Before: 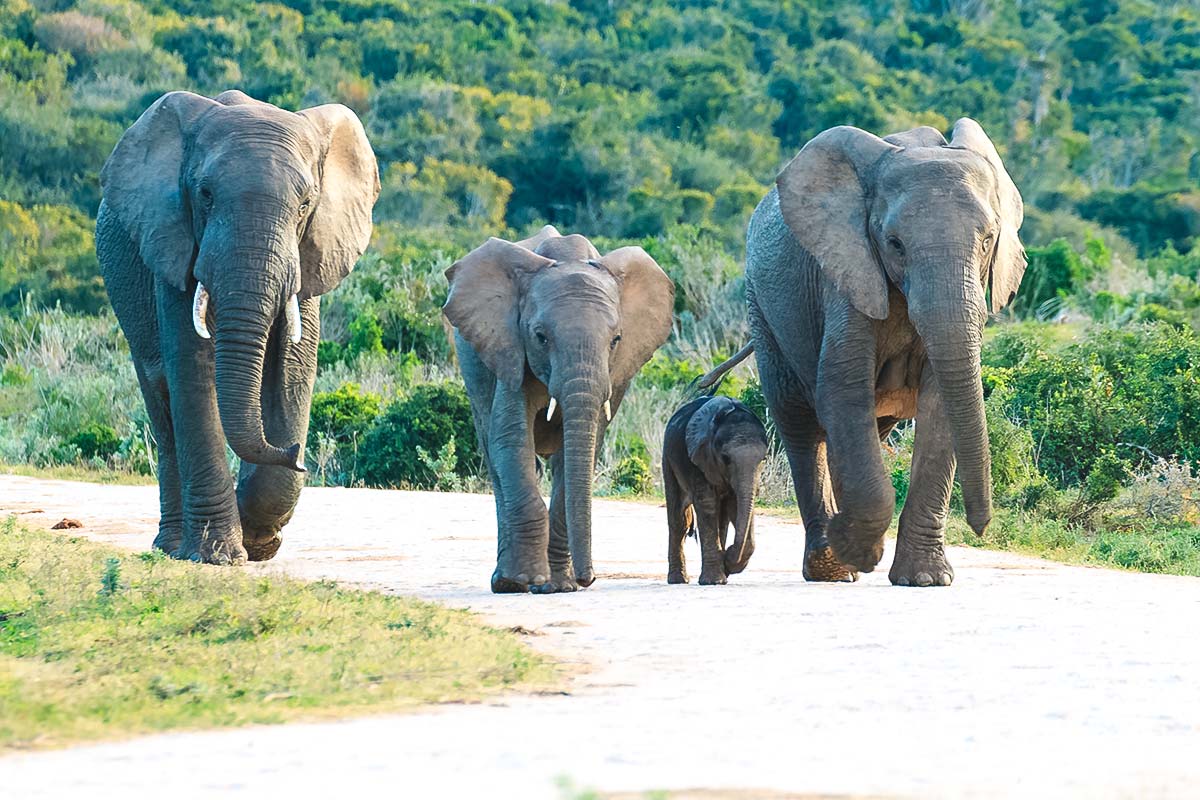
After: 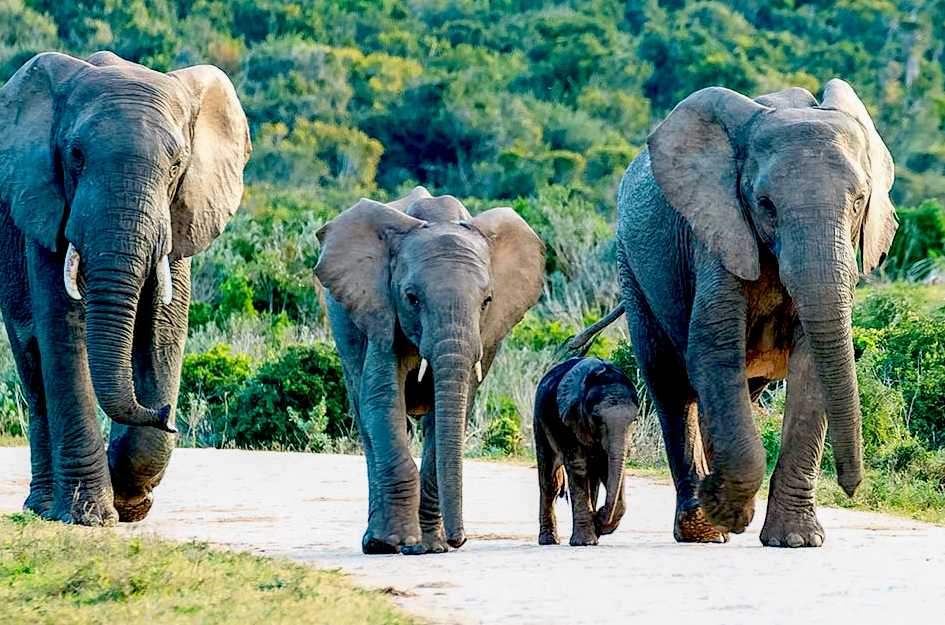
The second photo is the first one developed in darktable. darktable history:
crop and rotate: left 10.77%, top 5.1%, right 10.41%, bottom 16.76%
exposure: black level correction 0.047, exposure 0.013 EV, compensate highlight preservation false
local contrast: detail 110%
